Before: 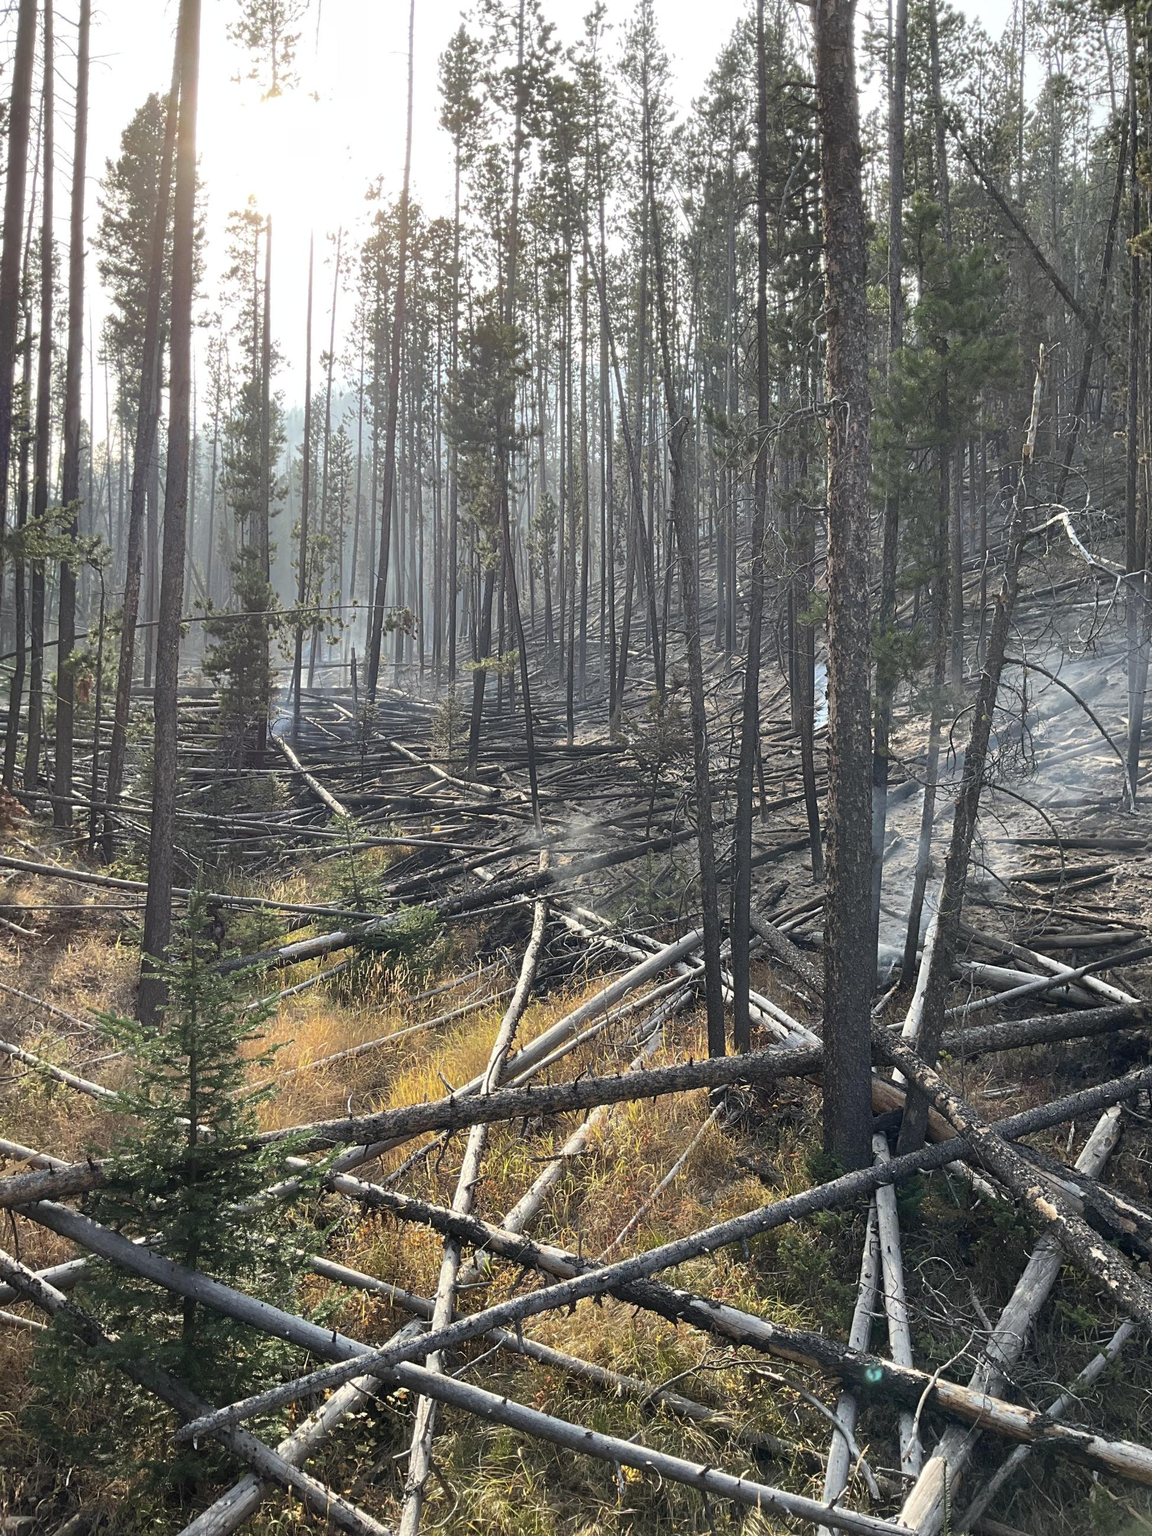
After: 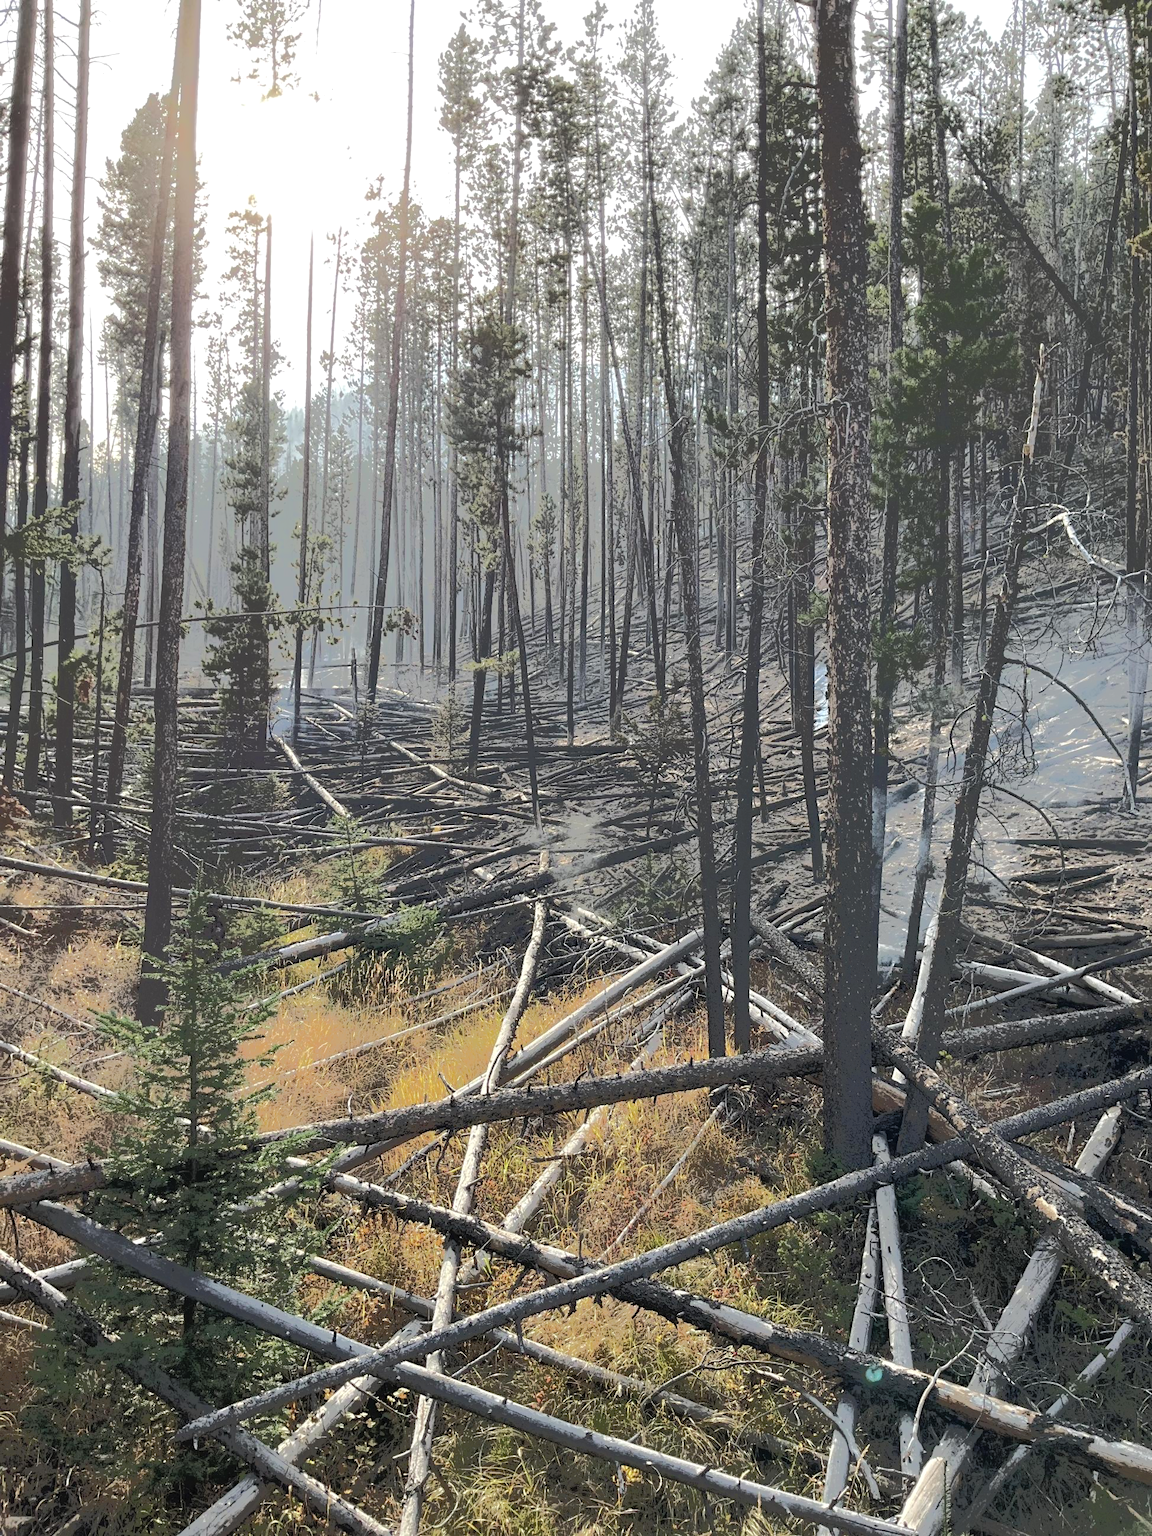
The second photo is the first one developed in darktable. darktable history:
tone equalizer: -7 EV -0.621 EV, -6 EV 0.976 EV, -5 EV -0.474 EV, -4 EV 0.41 EV, -3 EV 0.418 EV, -2 EV 0.144 EV, -1 EV -0.134 EV, +0 EV -0.361 EV, edges refinement/feathering 500, mask exposure compensation -1.57 EV, preserve details no
